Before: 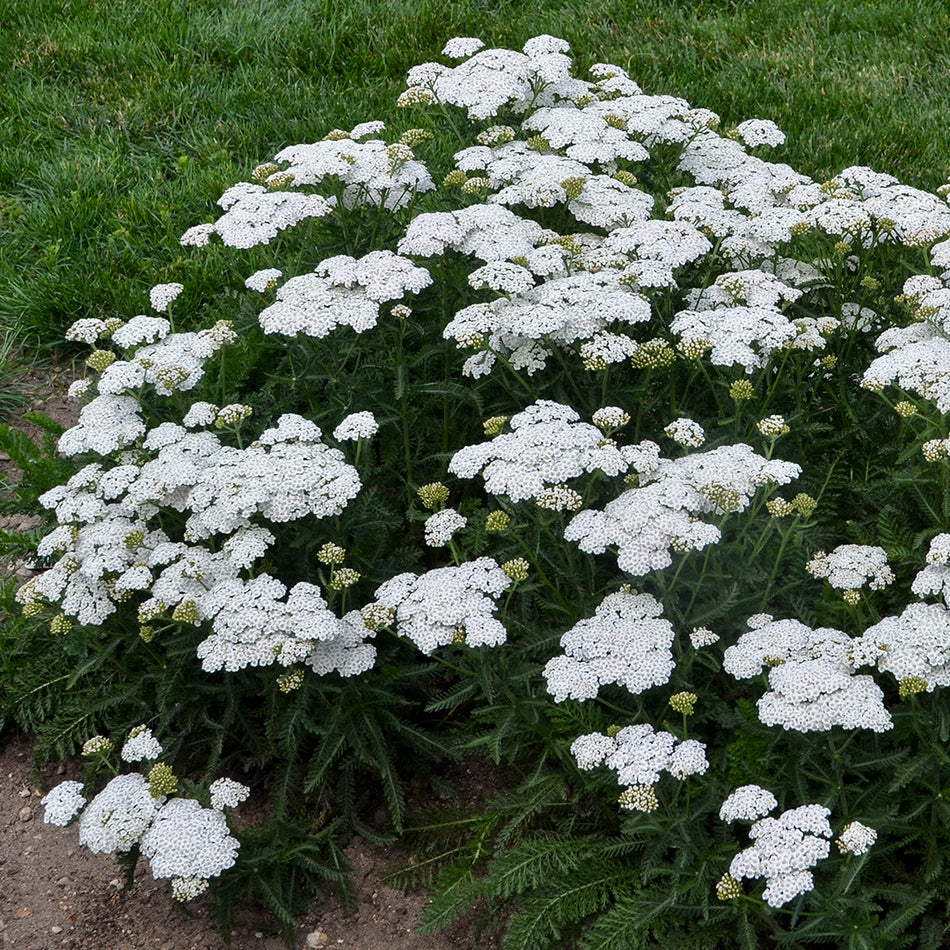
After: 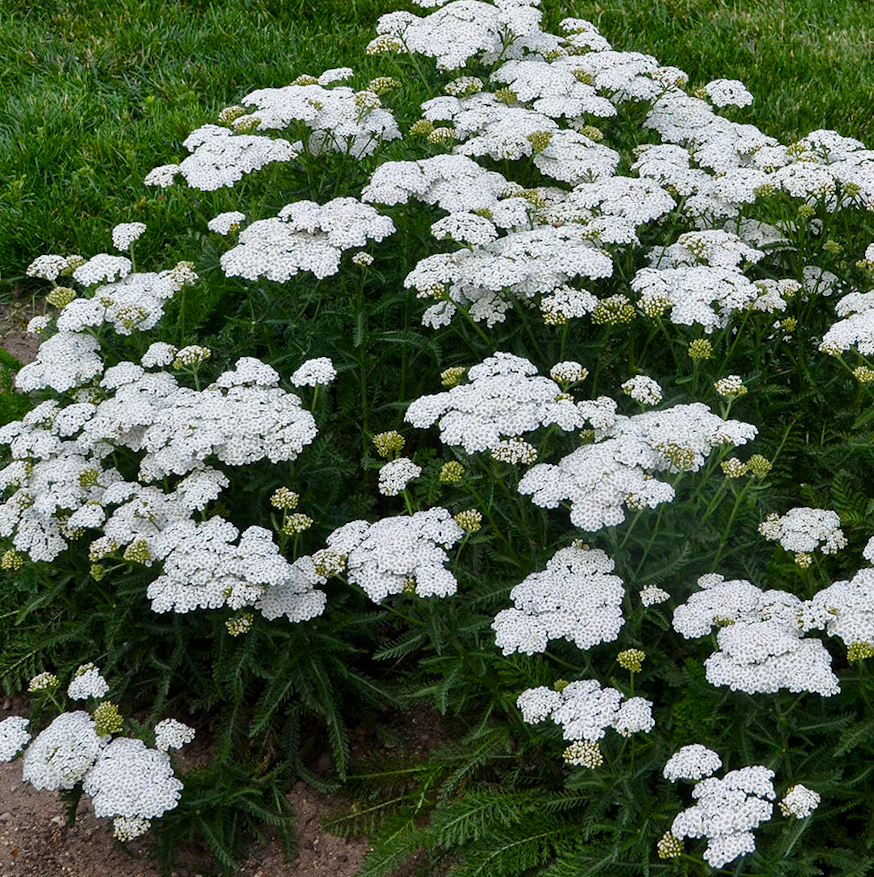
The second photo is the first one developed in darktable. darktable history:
color balance rgb: power › hue 60.7°, perceptual saturation grading › global saturation 20%, perceptual saturation grading › highlights -25.206%, perceptual saturation grading › shadows 24.766%
crop and rotate: angle -2.01°, left 3.125%, top 3.806%, right 1.652%, bottom 0.624%
exposure: exposure -0.025 EV, compensate highlight preservation false
